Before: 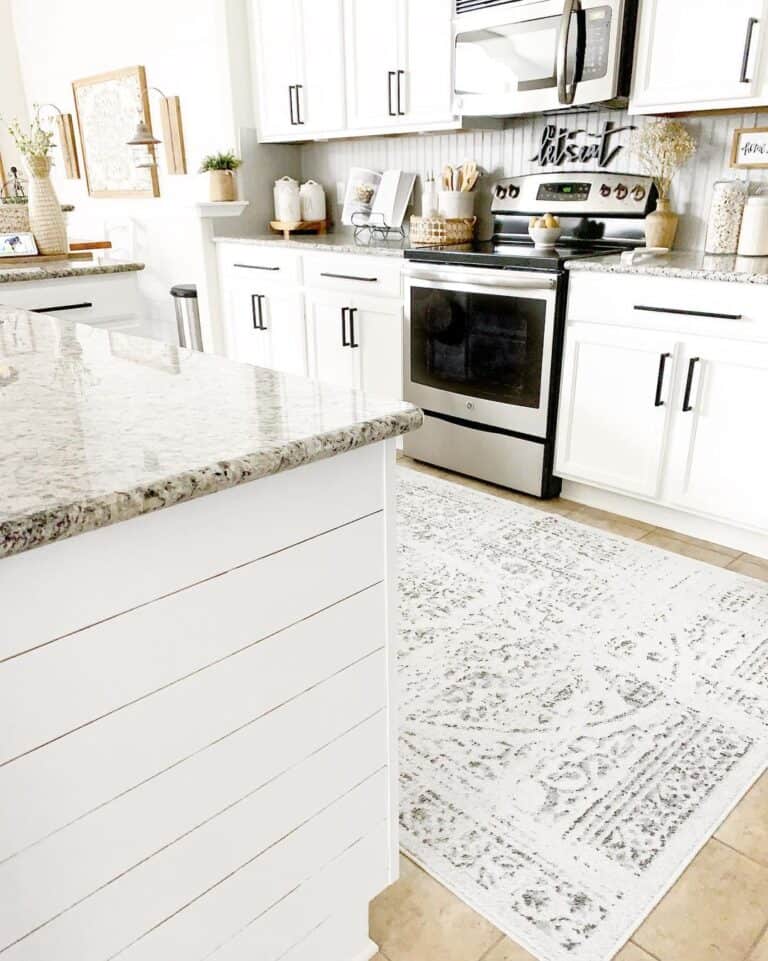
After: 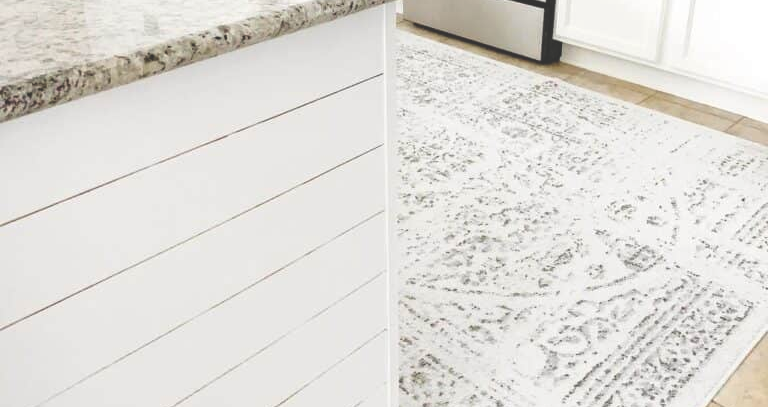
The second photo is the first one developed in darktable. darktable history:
exposure: black level correction -0.031, compensate highlight preservation false
crop: top 45.422%, bottom 12.205%
